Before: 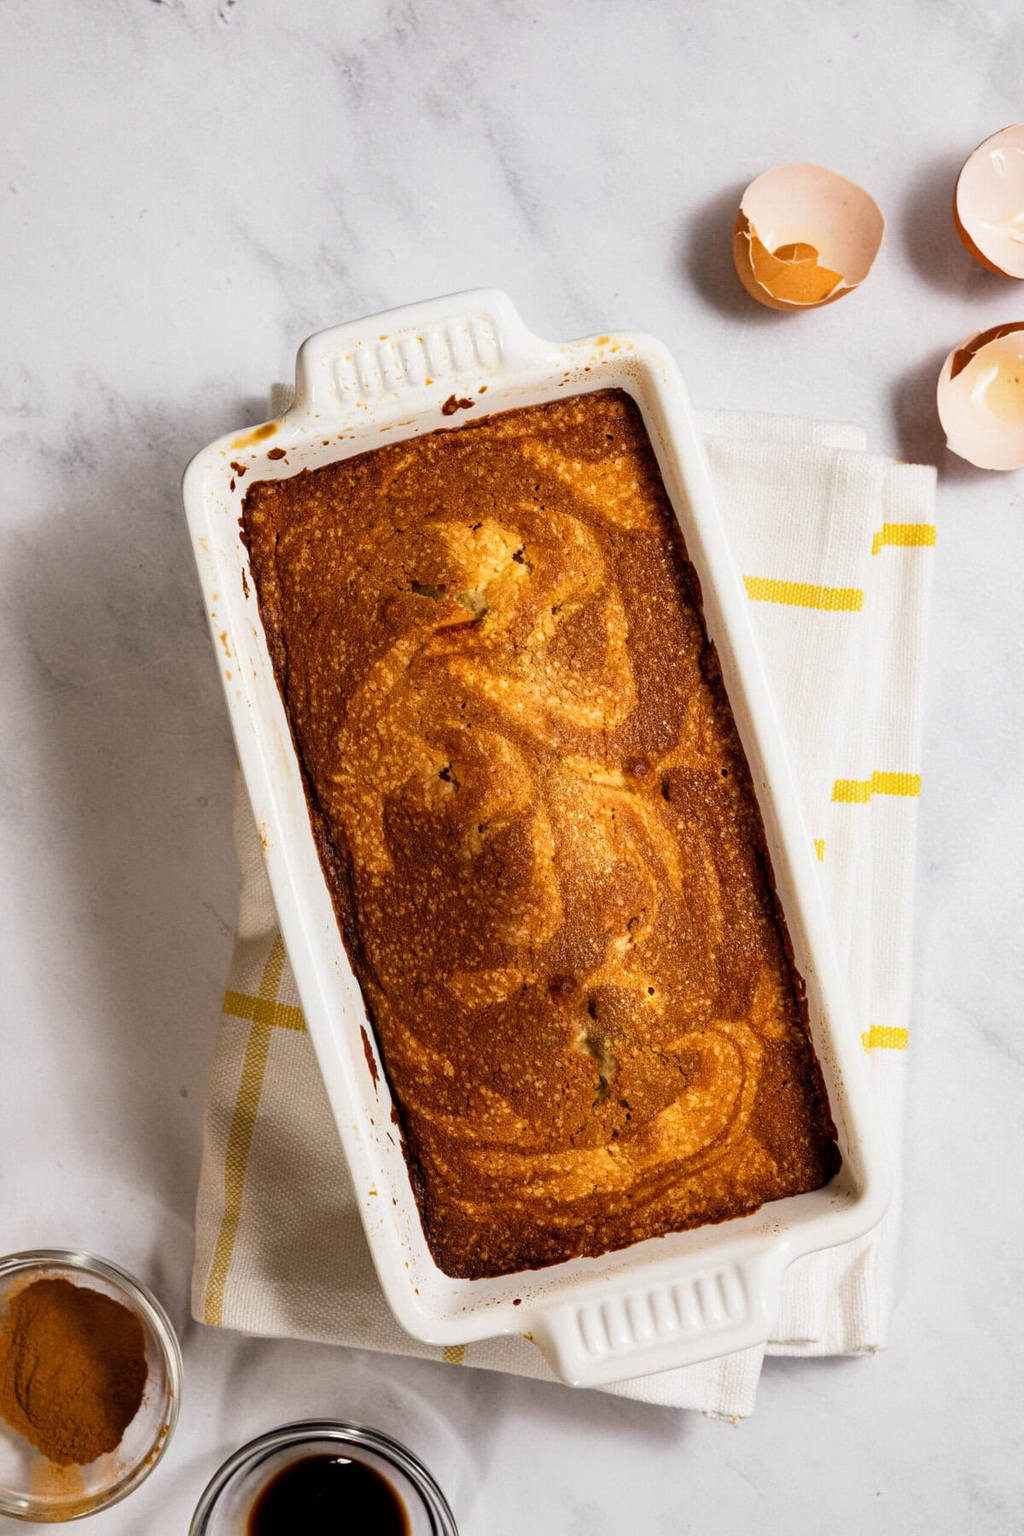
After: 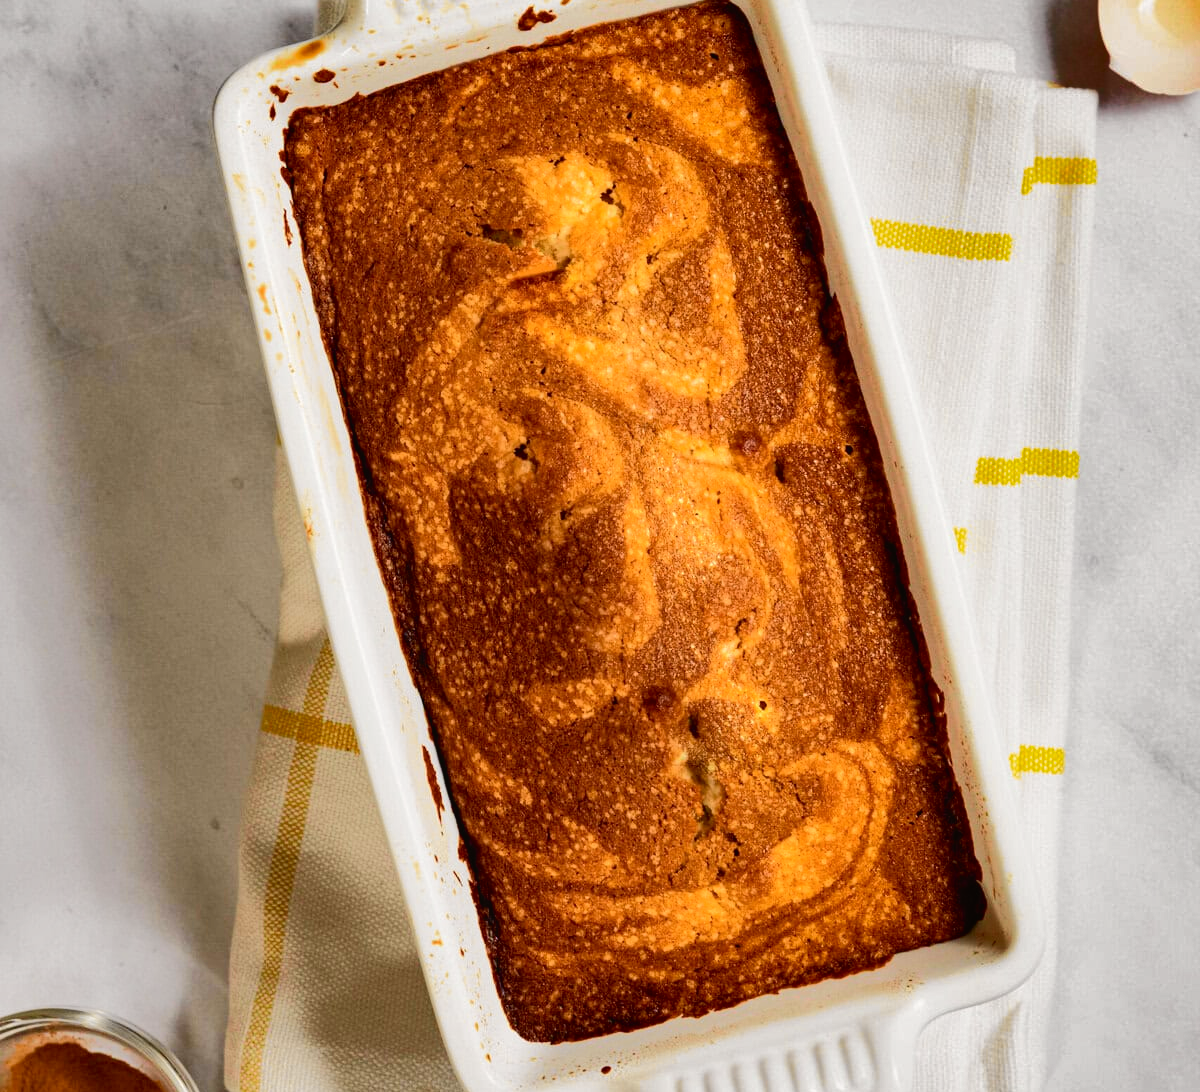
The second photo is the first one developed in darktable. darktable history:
crop and rotate: top 25.357%, bottom 13.942%
tone curve: curves: ch0 [(0, 0.019) (0.066, 0.054) (0.184, 0.184) (0.369, 0.417) (0.501, 0.586) (0.617, 0.71) (0.743, 0.787) (0.997, 0.997)]; ch1 [(0, 0) (0.187, 0.156) (0.388, 0.372) (0.437, 0.428) (0.474, 0.472) (0.499, 0.5) (0.521, 0.514) (0.548, 0.567) (0.6, 0.629) (0.82, 0.831) (1, 1)]; ch2 [(0, 0) (0.234, 0.227) (0.352, 0.372) (0.459, 0.484) (0.5, 0.505) (0.518, 0.516) (0.529, 0.541) (0.56, 0.594) (0.607, 0.644) (0.74, 0.771) (0.858, 0.873) (0.999, 0.994)], color space Lab, independent channels, preserve colors none
shadows and highlights: radius 108.52, shadows 23.73, highlights -59.32, low approximation 0.01, soften with gaussian
